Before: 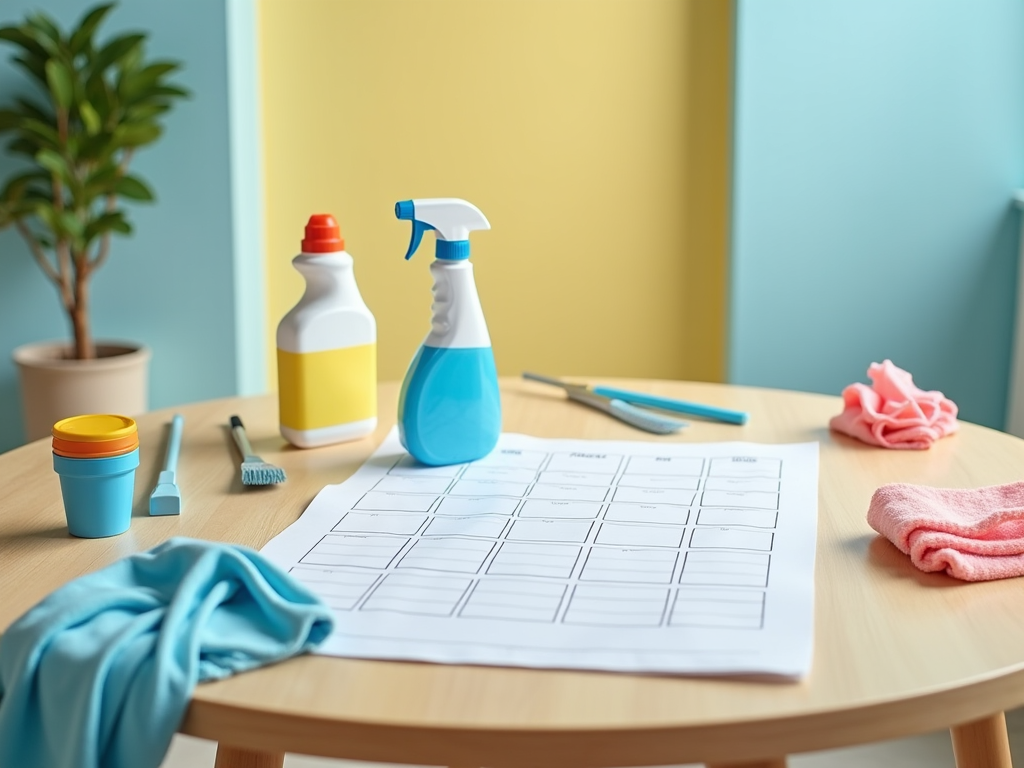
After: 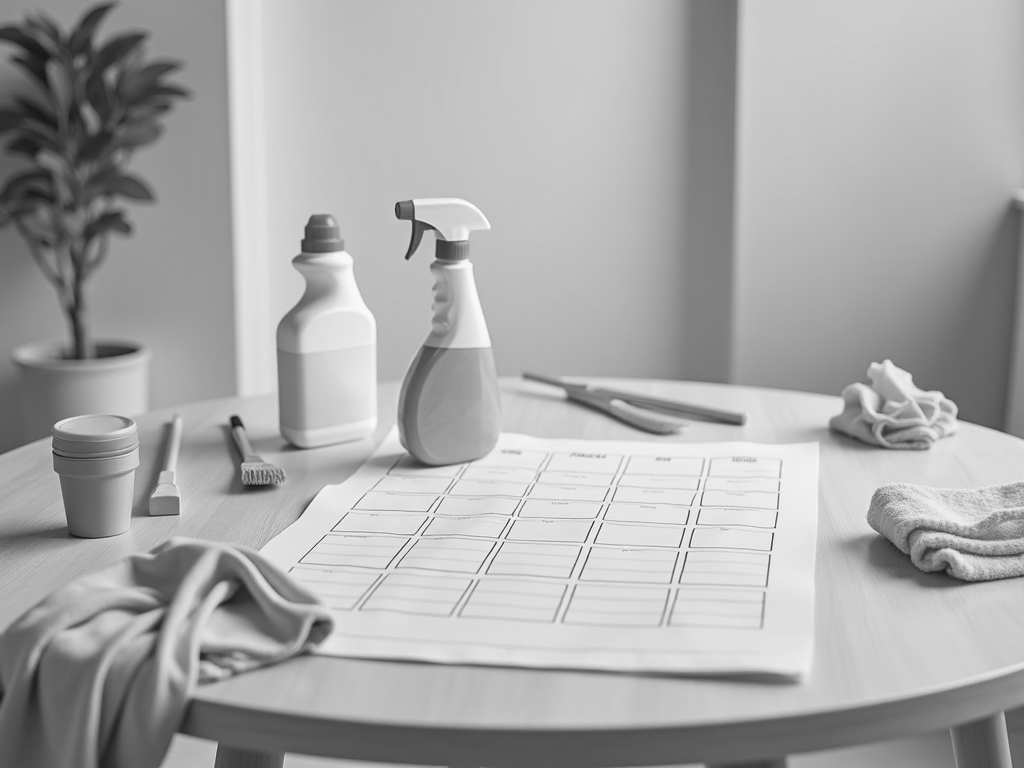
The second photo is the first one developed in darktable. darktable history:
shadows and highlights: shadows 32, highlights -32, soften with gaussian
monochrome: a 32, b 64, size 2.3
